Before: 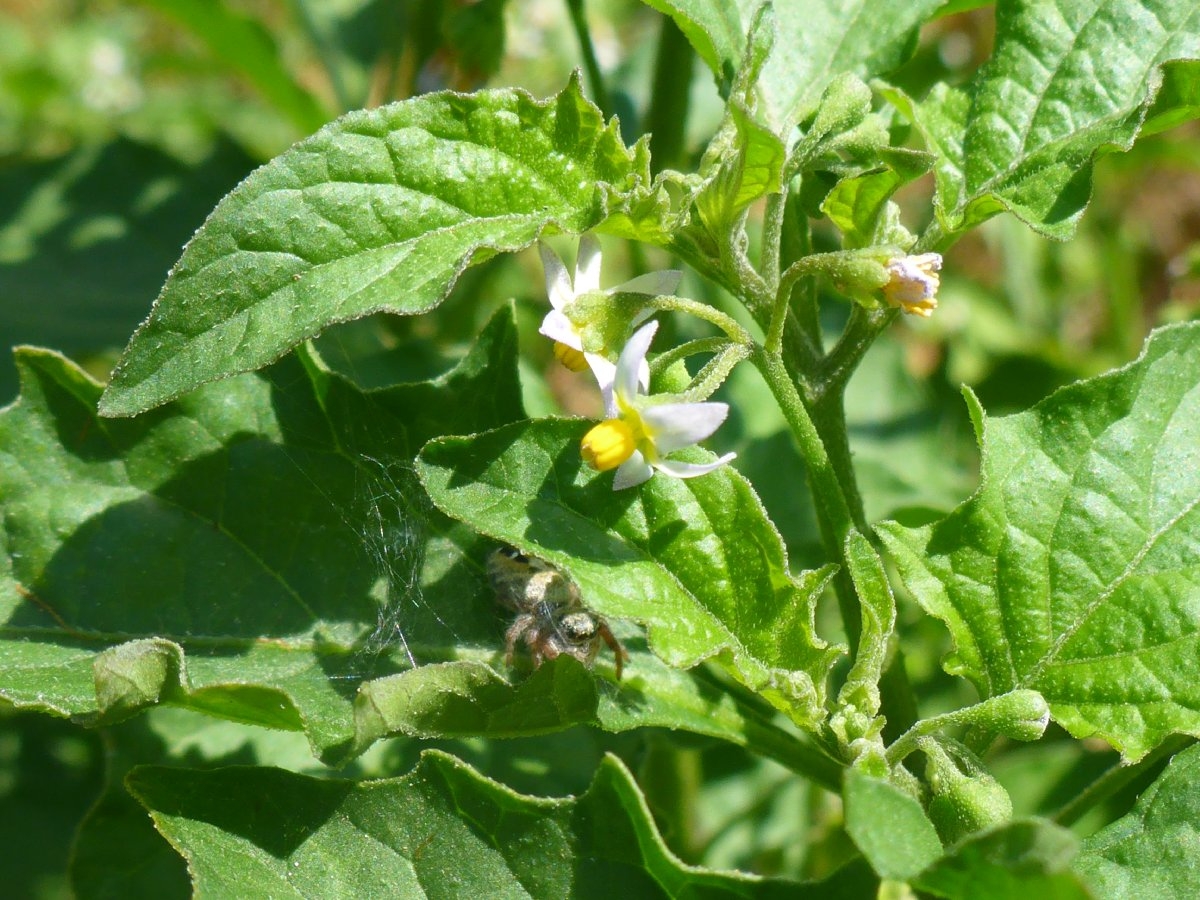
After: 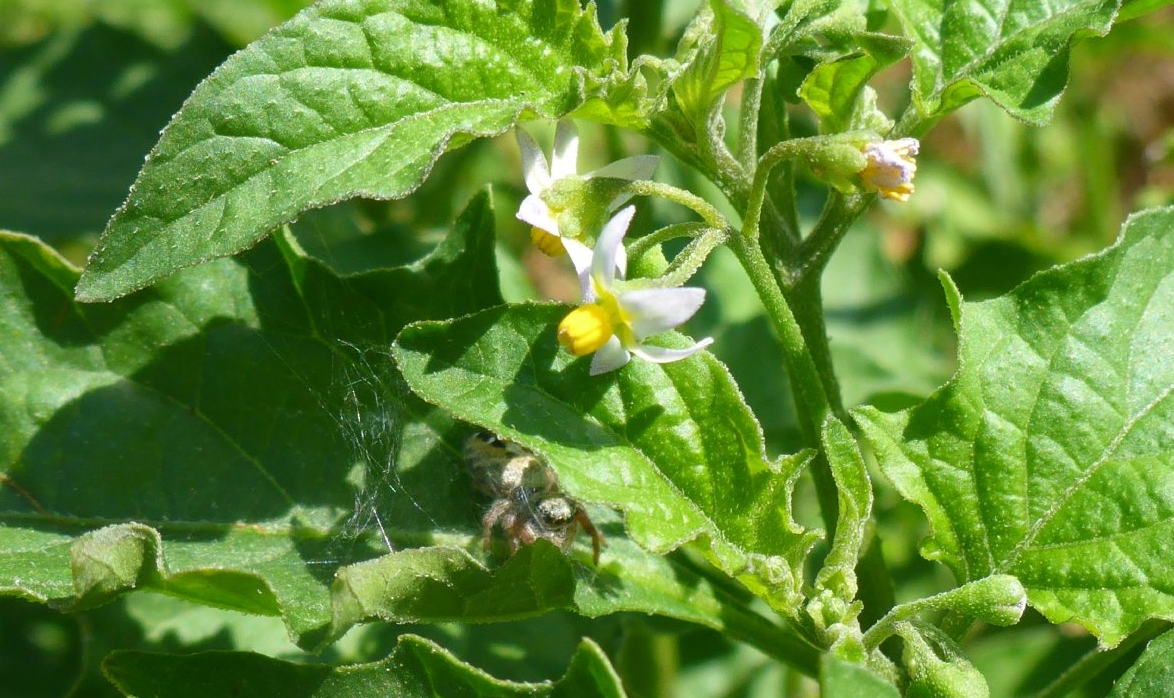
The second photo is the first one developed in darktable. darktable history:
crop and rotate: left 1.928%, top 12.838%, right 0.222%, bottom 9.582%
